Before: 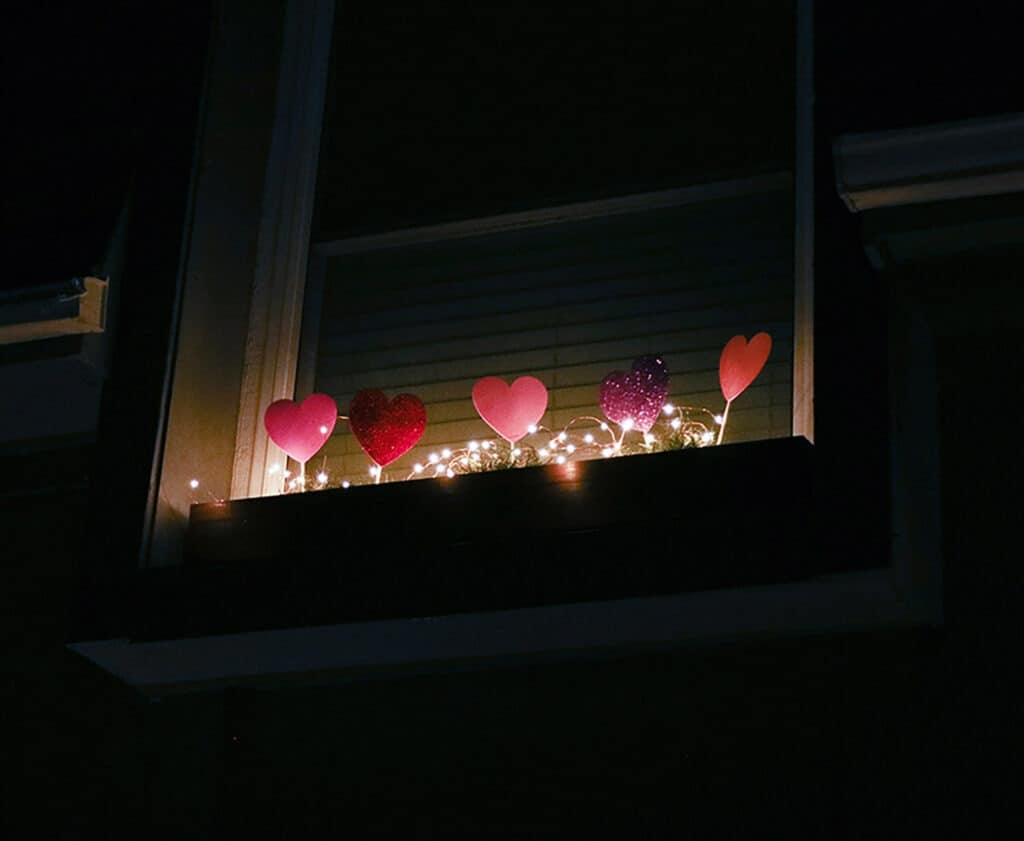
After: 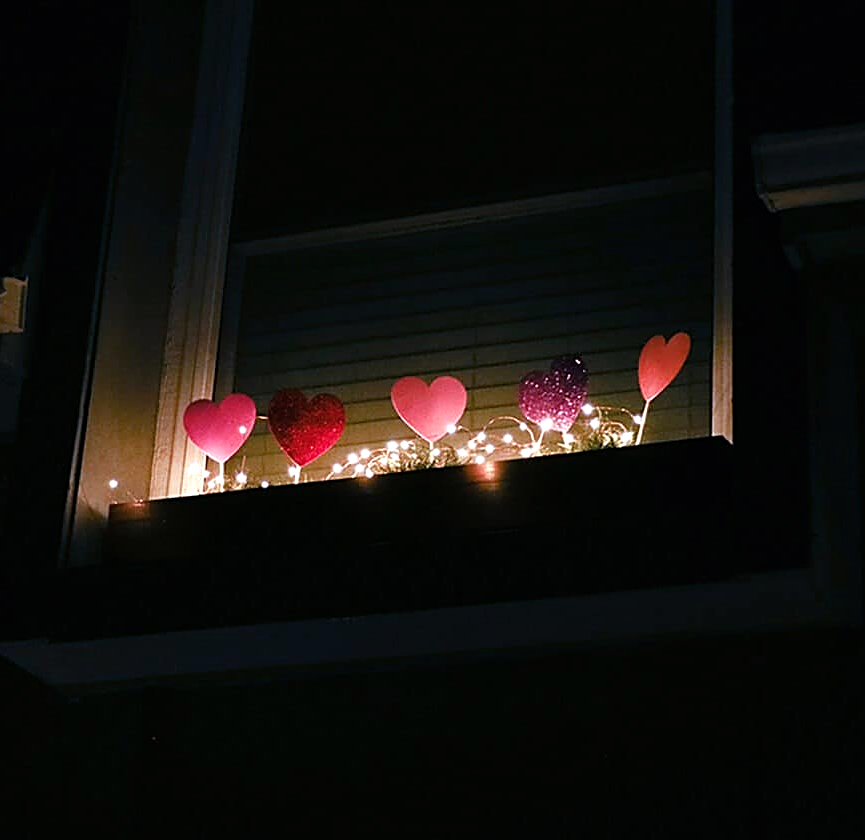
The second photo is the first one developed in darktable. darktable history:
tone equalizer: -8 EV -0.406 EV, -7 EV -0.416 EV, -6 EV -0.293 EV, -5 EV -0.238 EV, -3 EV 0.225 EV, -2 EV 0.358 EV, -1 EV 0.366 EV, +0 EV 0.404 EV
color calibration: illuminant same as pipeline (D50), adaptation none (bypass), x 0.332, y 0.334, temperature 5013.87 K
sharpen: on, module defaults
crop: left 7.993%, right 7.459%
